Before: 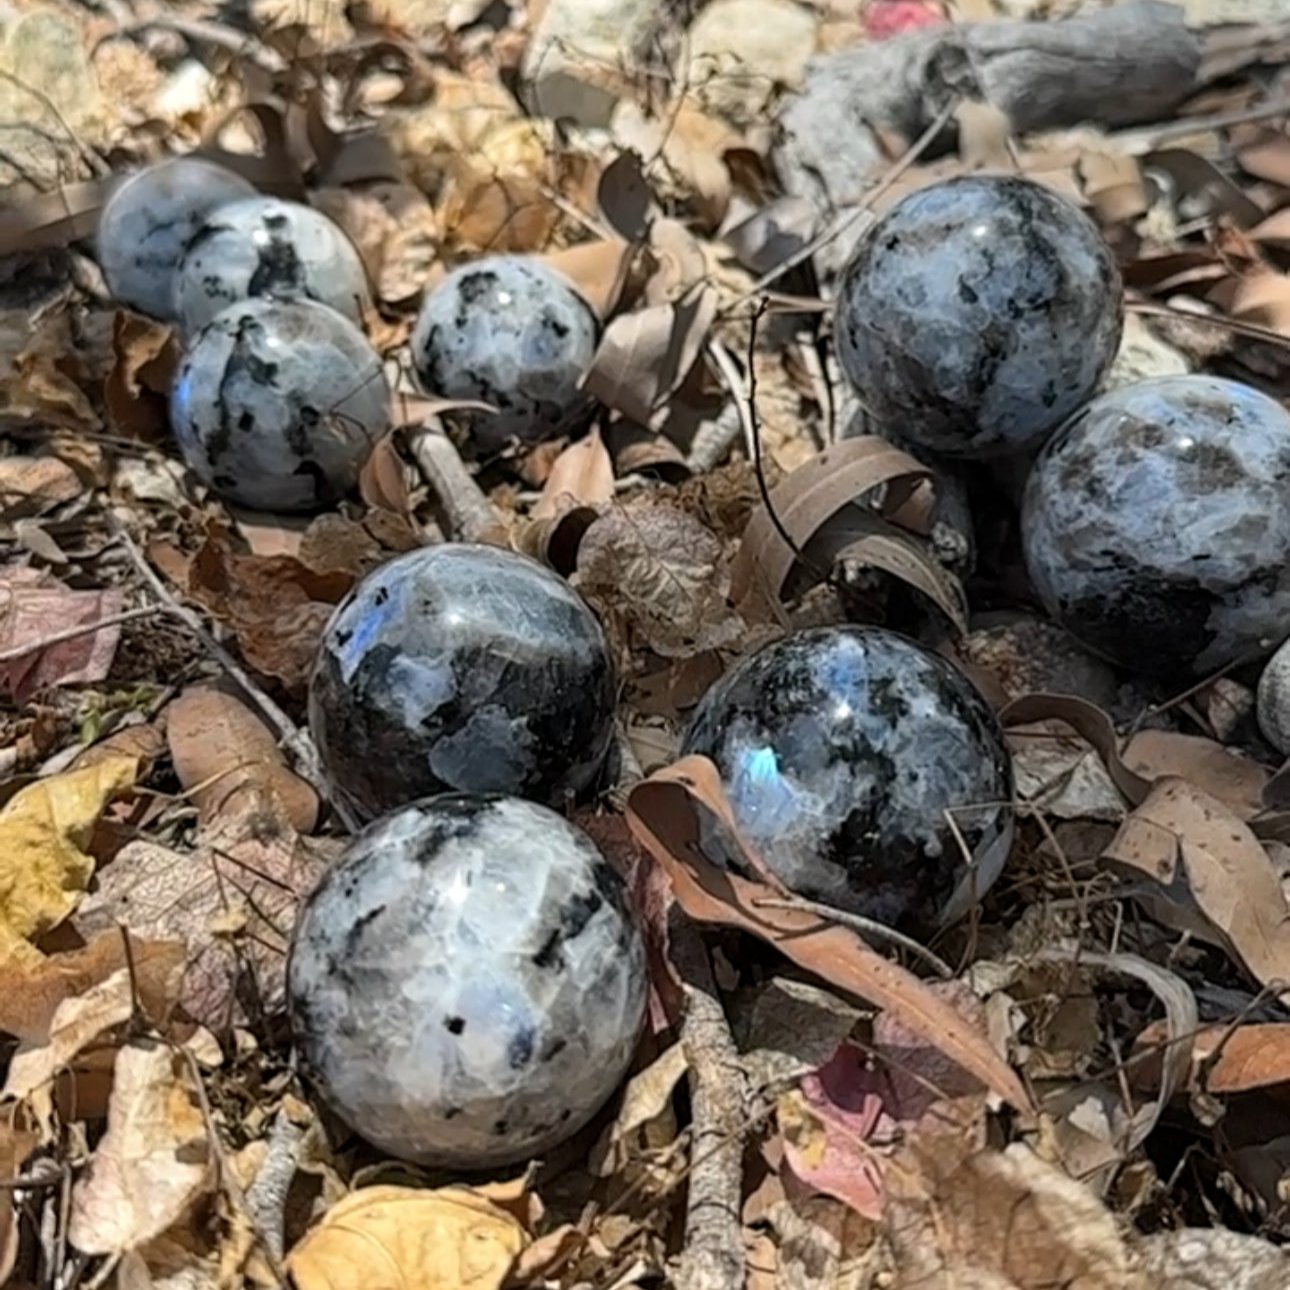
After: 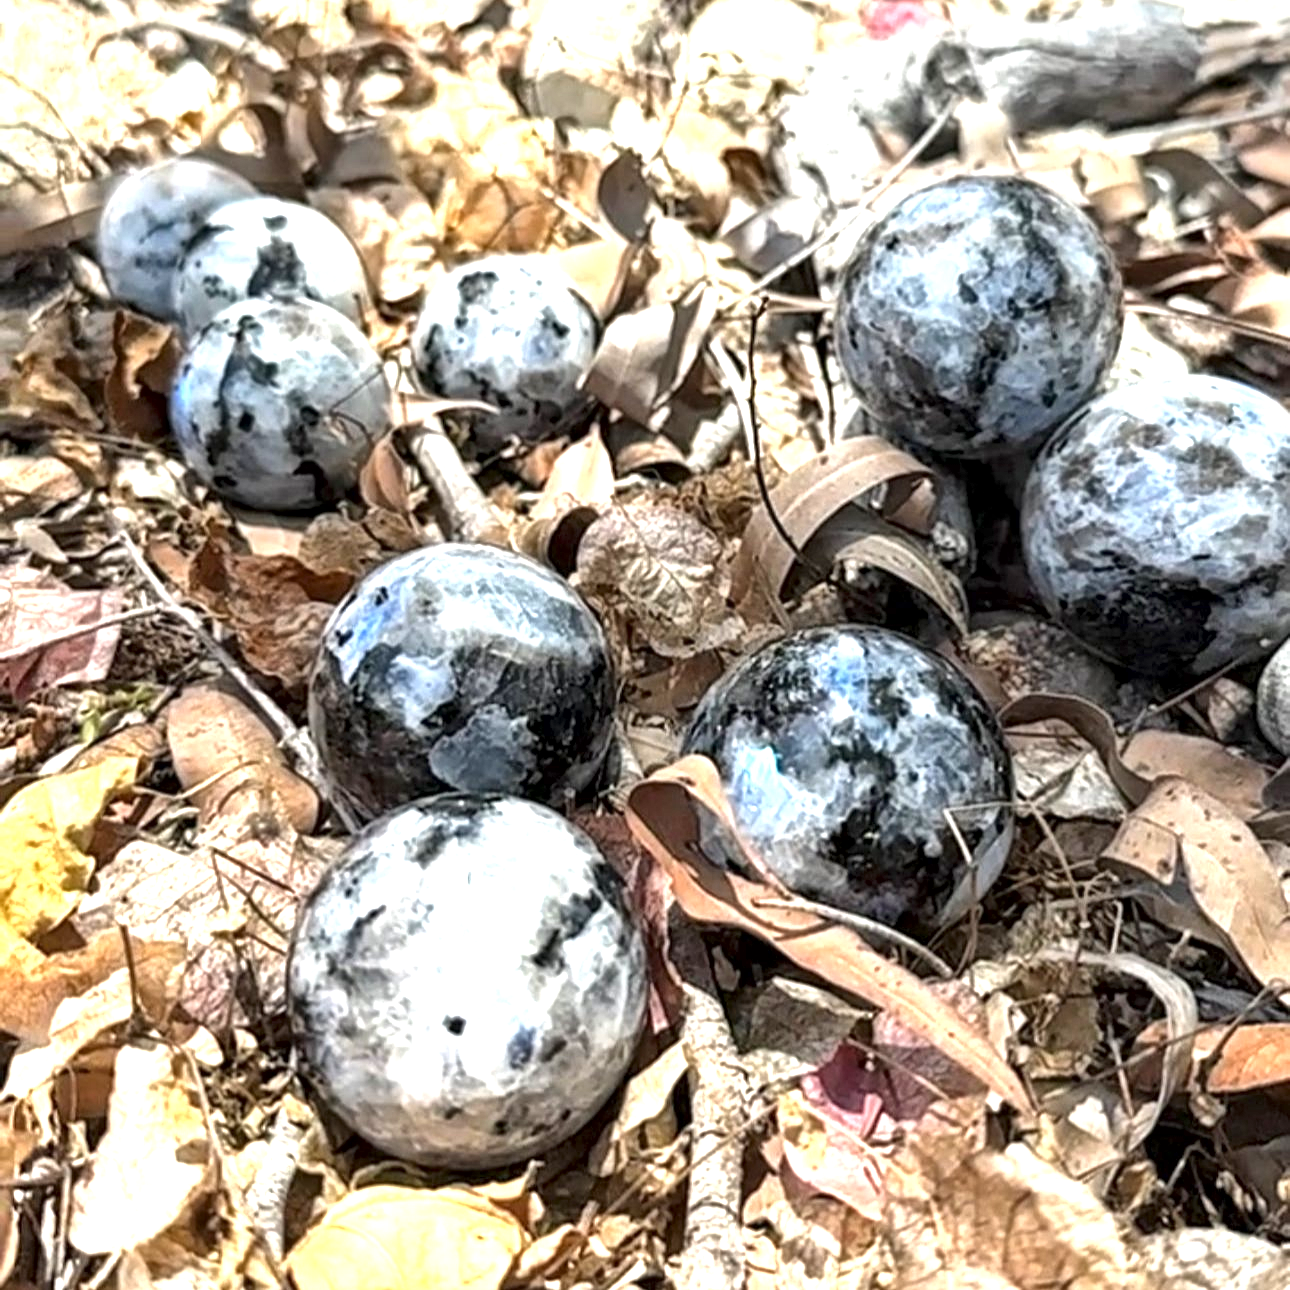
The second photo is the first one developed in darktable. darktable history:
exposure: black level correction 0, exposure 1.388 EV, compensate exposure bias true, compensate highlight preservation false
local contrast: mode bilateral grid, contrast 20, coarseness 19, detail 163%, midtone range 0.2
